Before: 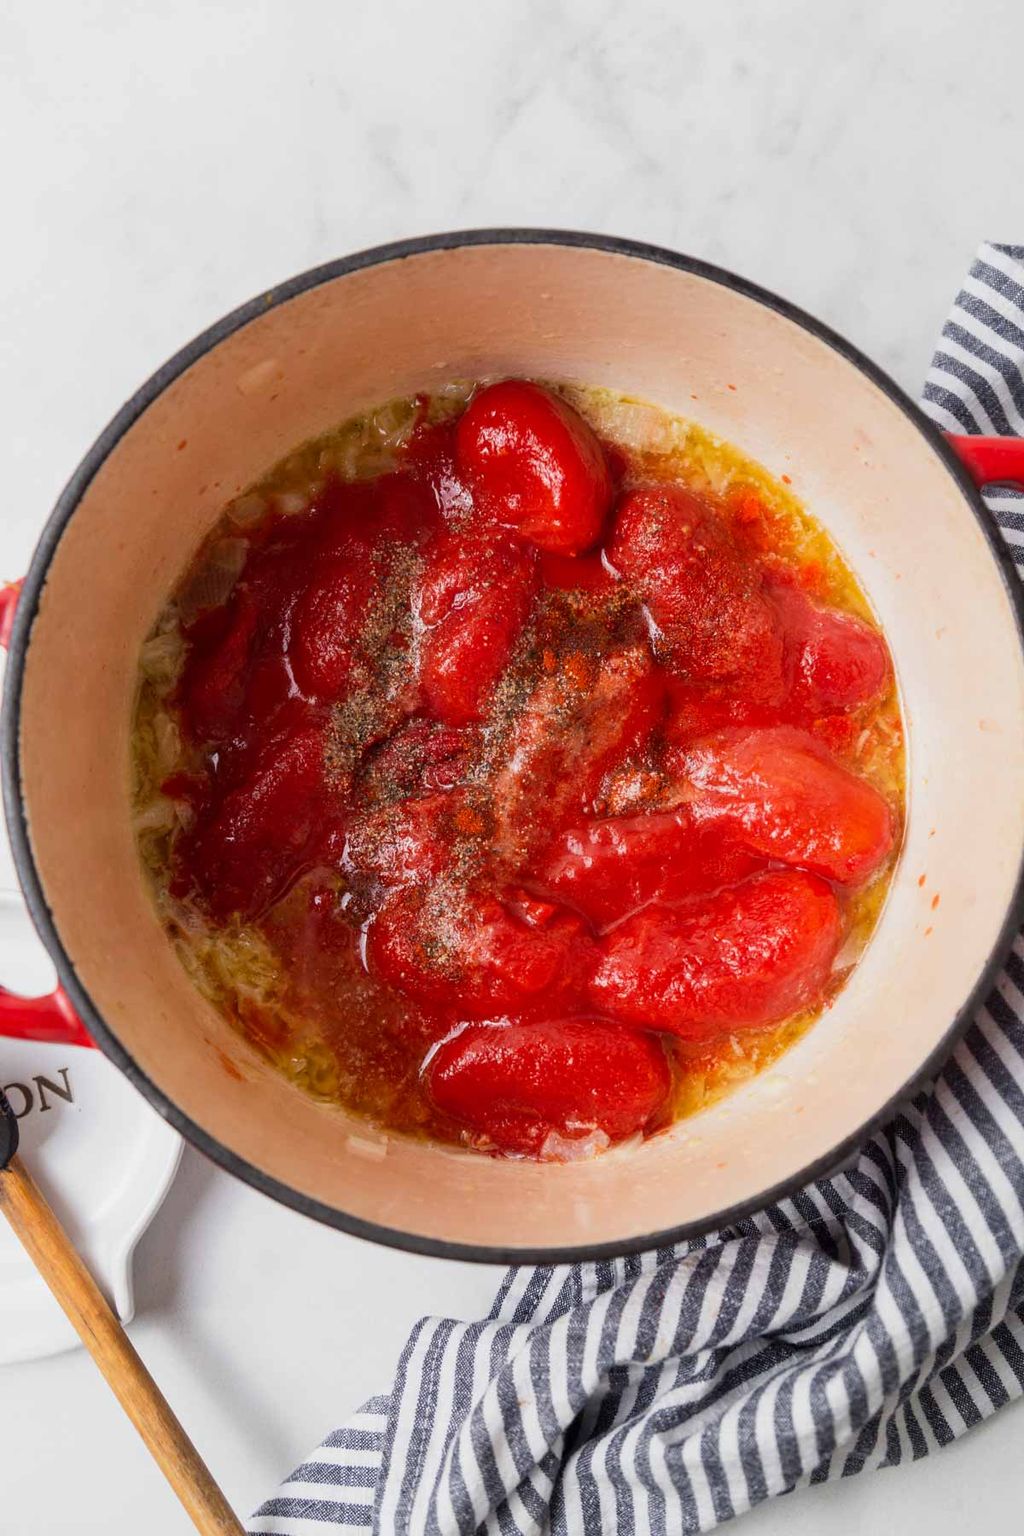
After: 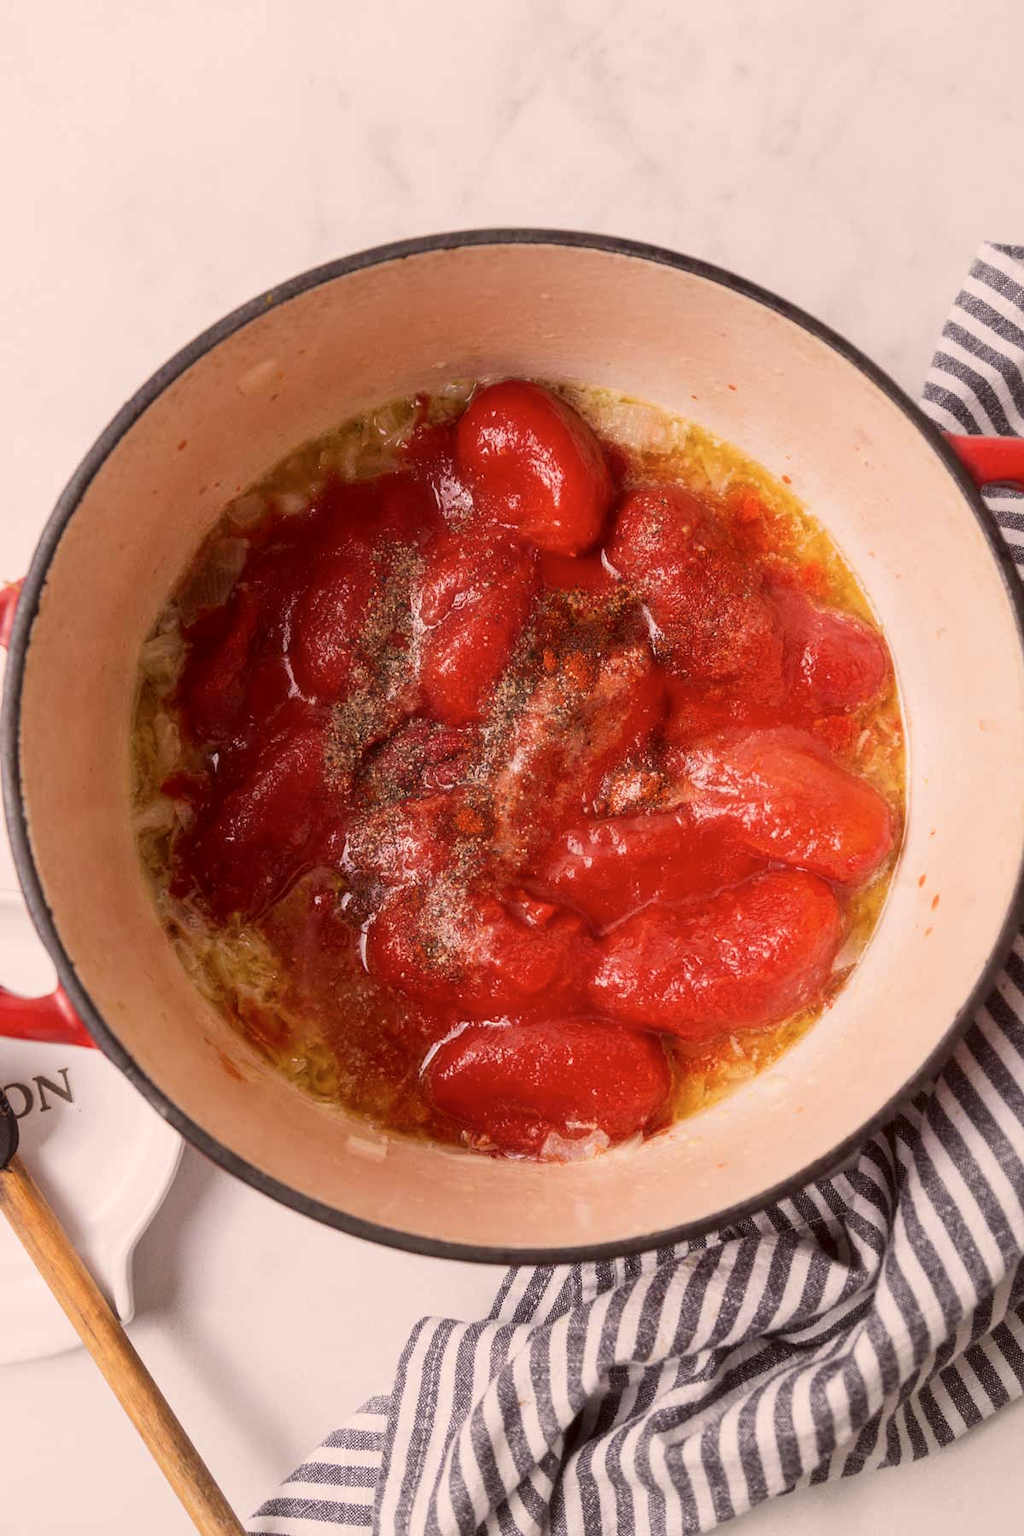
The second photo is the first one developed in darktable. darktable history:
haze removal: strength -0.05
color correction: highlights a* 10.21, highlights b* 9.79, shadows a* 8.61, shadows b* 7.88, saturation 0.8
